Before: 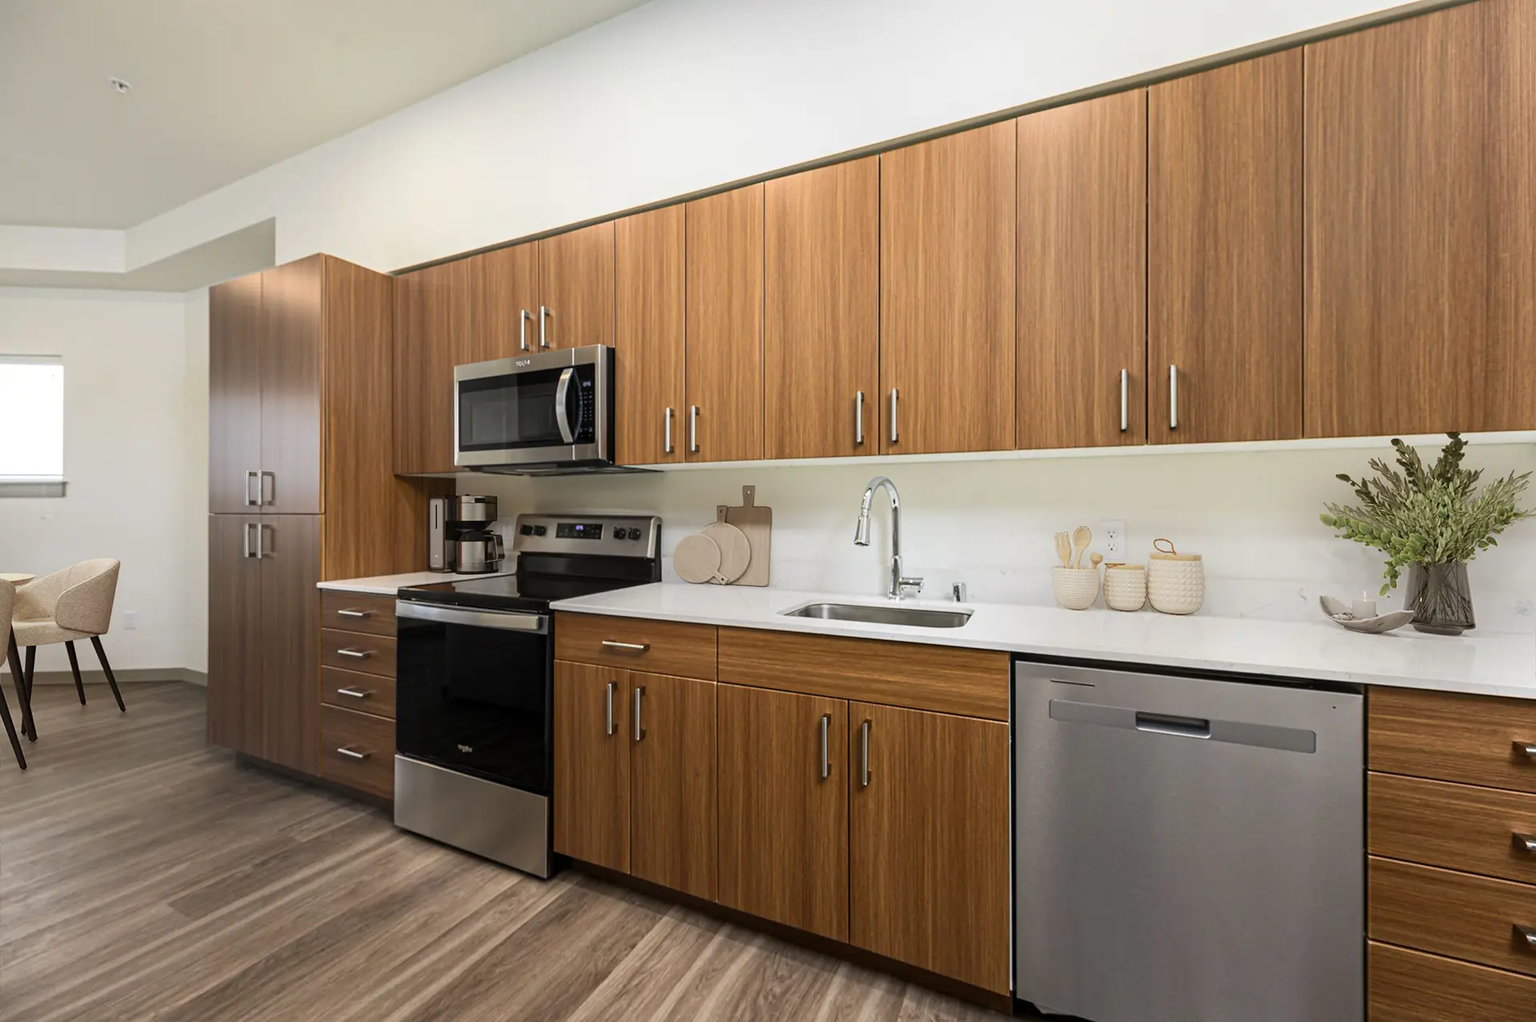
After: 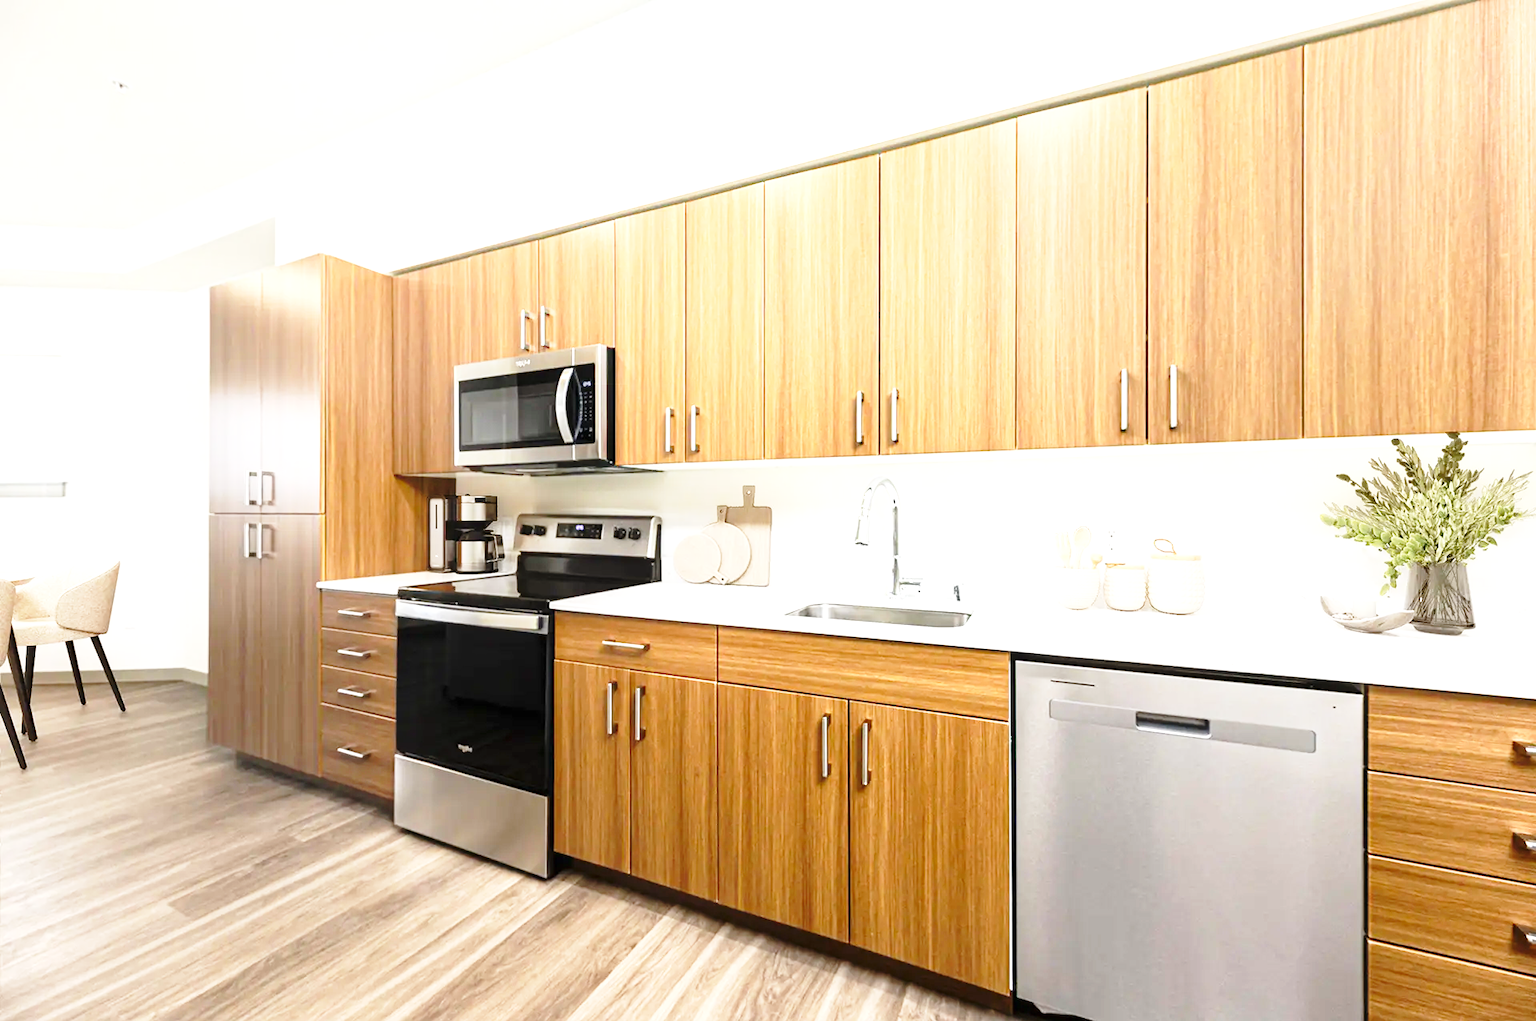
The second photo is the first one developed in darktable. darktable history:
base curve: curves: ch0 [(0, 0) (0.028, 0.03) (0.121, 0.232) (0.46, 0.748) (0.859, 0.968) (1, 1)], preserve colors none
exposure: black level correction 0, exposure 1.2 EV, compensate exposure bias true, compensate highlight preservation false
